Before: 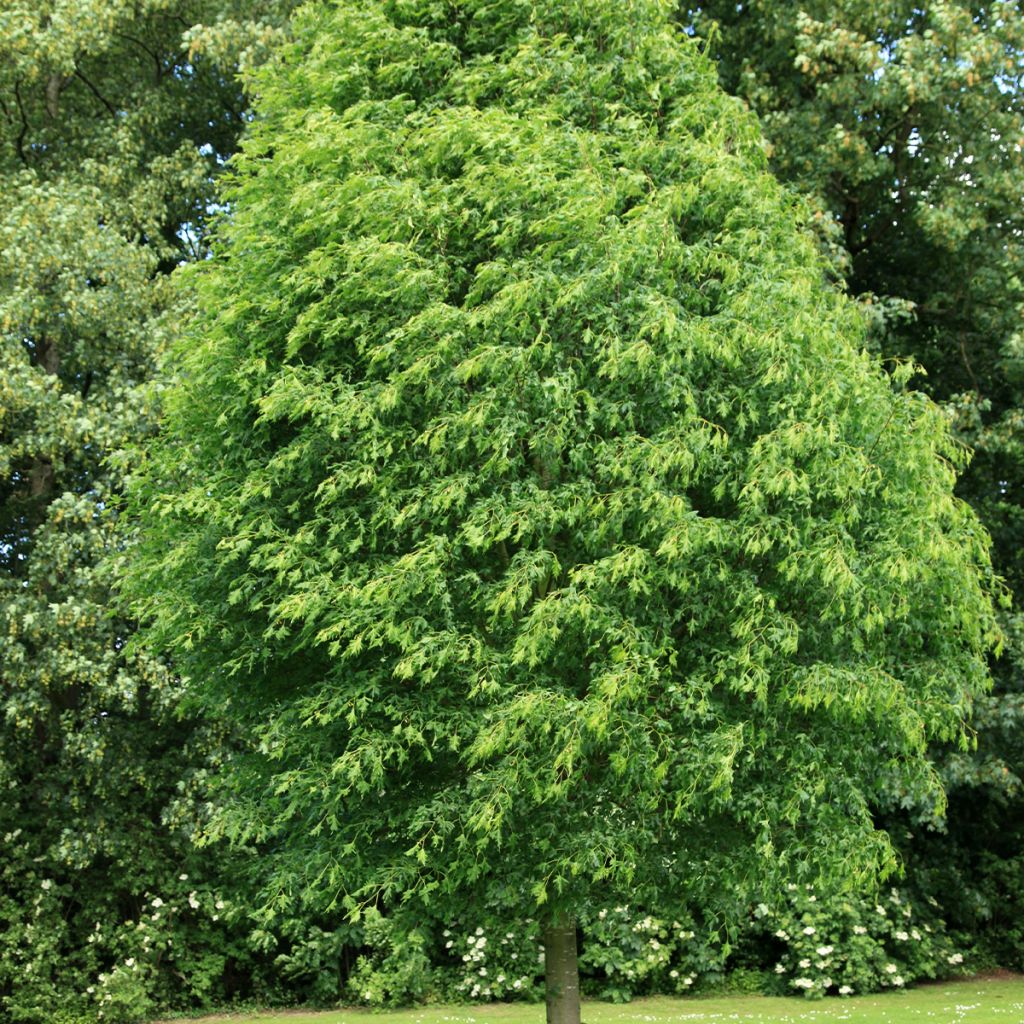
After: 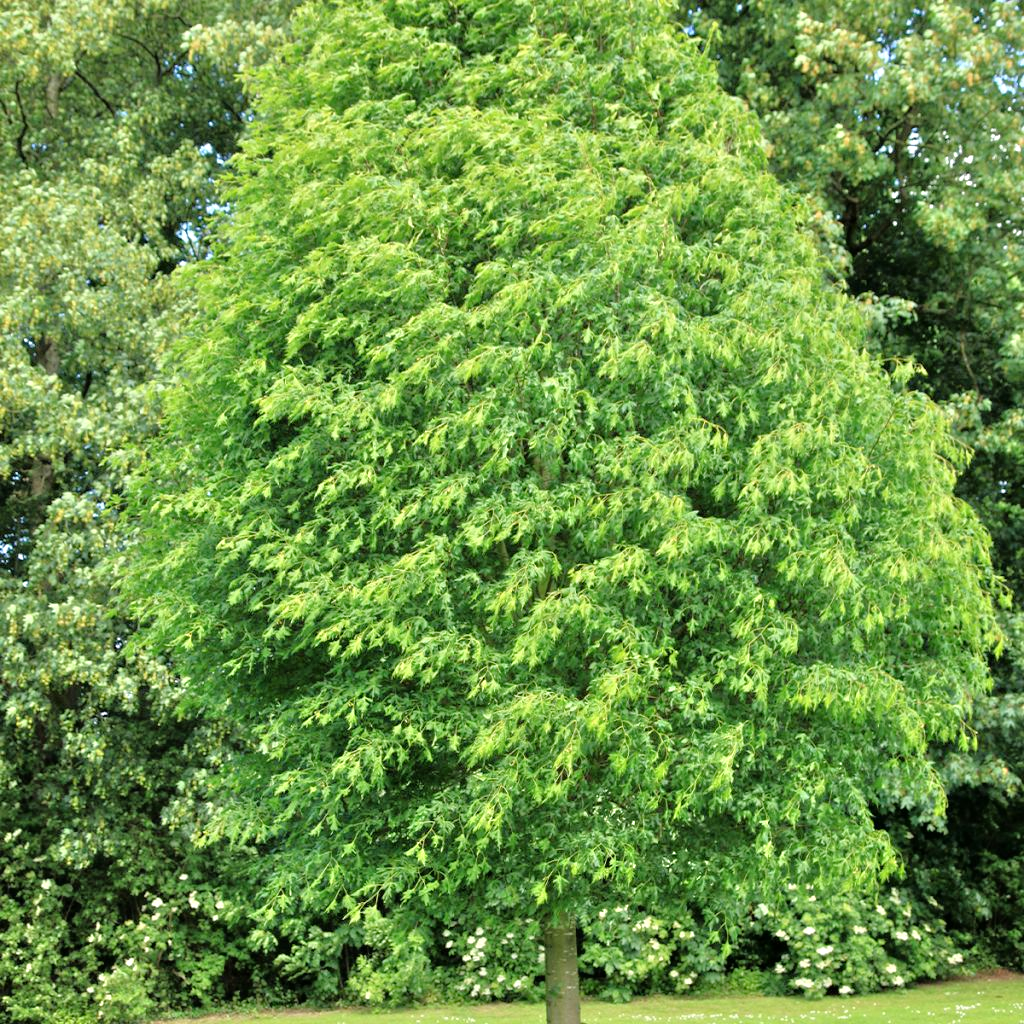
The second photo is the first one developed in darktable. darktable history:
tone equalizer: -7 EV 0.144 EV, -6 EV 0.628 EV, -5 EV 1.14 EV, -4 EV 1.33 EV, -3 EV 1.13 EV, -2 EV 0.6 EV, -1 EV 0.153 EV, mask exposure compensation -0.502 EV
